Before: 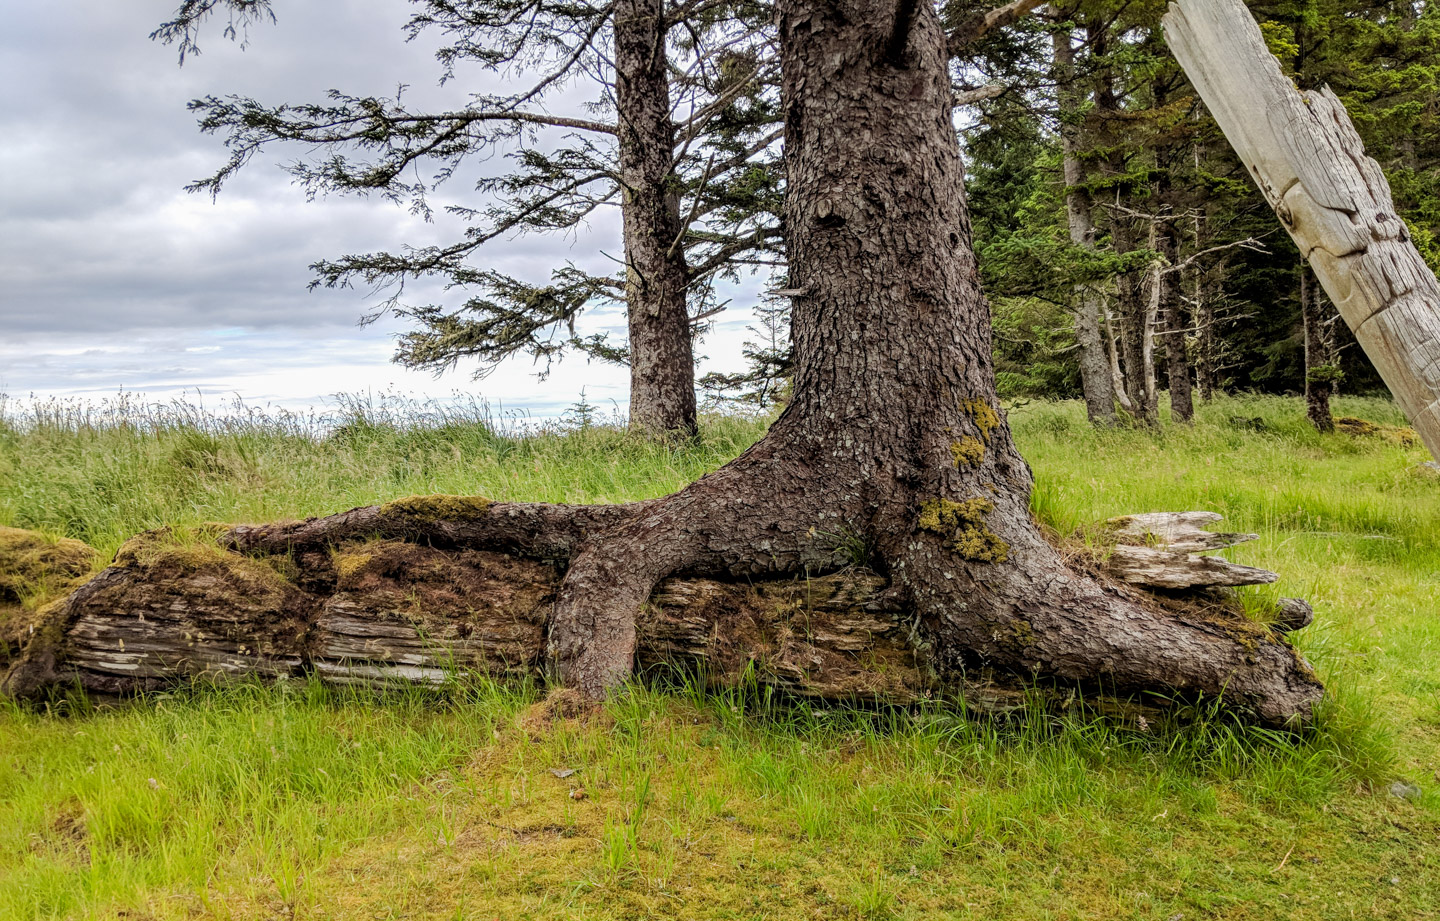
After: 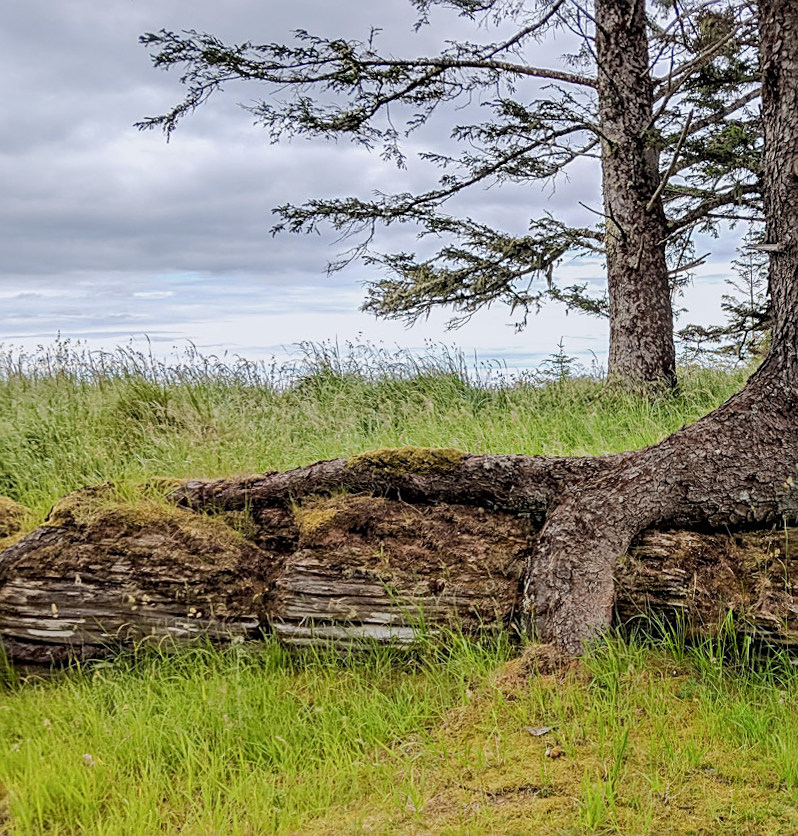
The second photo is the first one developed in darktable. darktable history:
tone equalizer: -8 EV 0.25 EV, -7 EV 0.417 EV, -6 EV 0.417 EV, -5 EV 0.25 EV, -3 EV -0.25 EV, -2 EV -0.417 EV, -1 EV -0.417 EV, +0 EV -0.25 EV, edges refinement/feathering 500, mask exposure compensation -1.57 EV, preserve details guided filter
white balance: red 0.983, blue 1.036
rotate and perspective: rotation -0.013°, lens shift (vertical) -0.027, lens shift (horizontal) 0.178, crop left 0.016, crop right 0.989, crop top 0.082, crop bottom 0.918
sharpen: on, module defaults
contrast brightness saturation: contrast 0.15, brightness 0.05
crop: left 5.114%, right 38.589%
